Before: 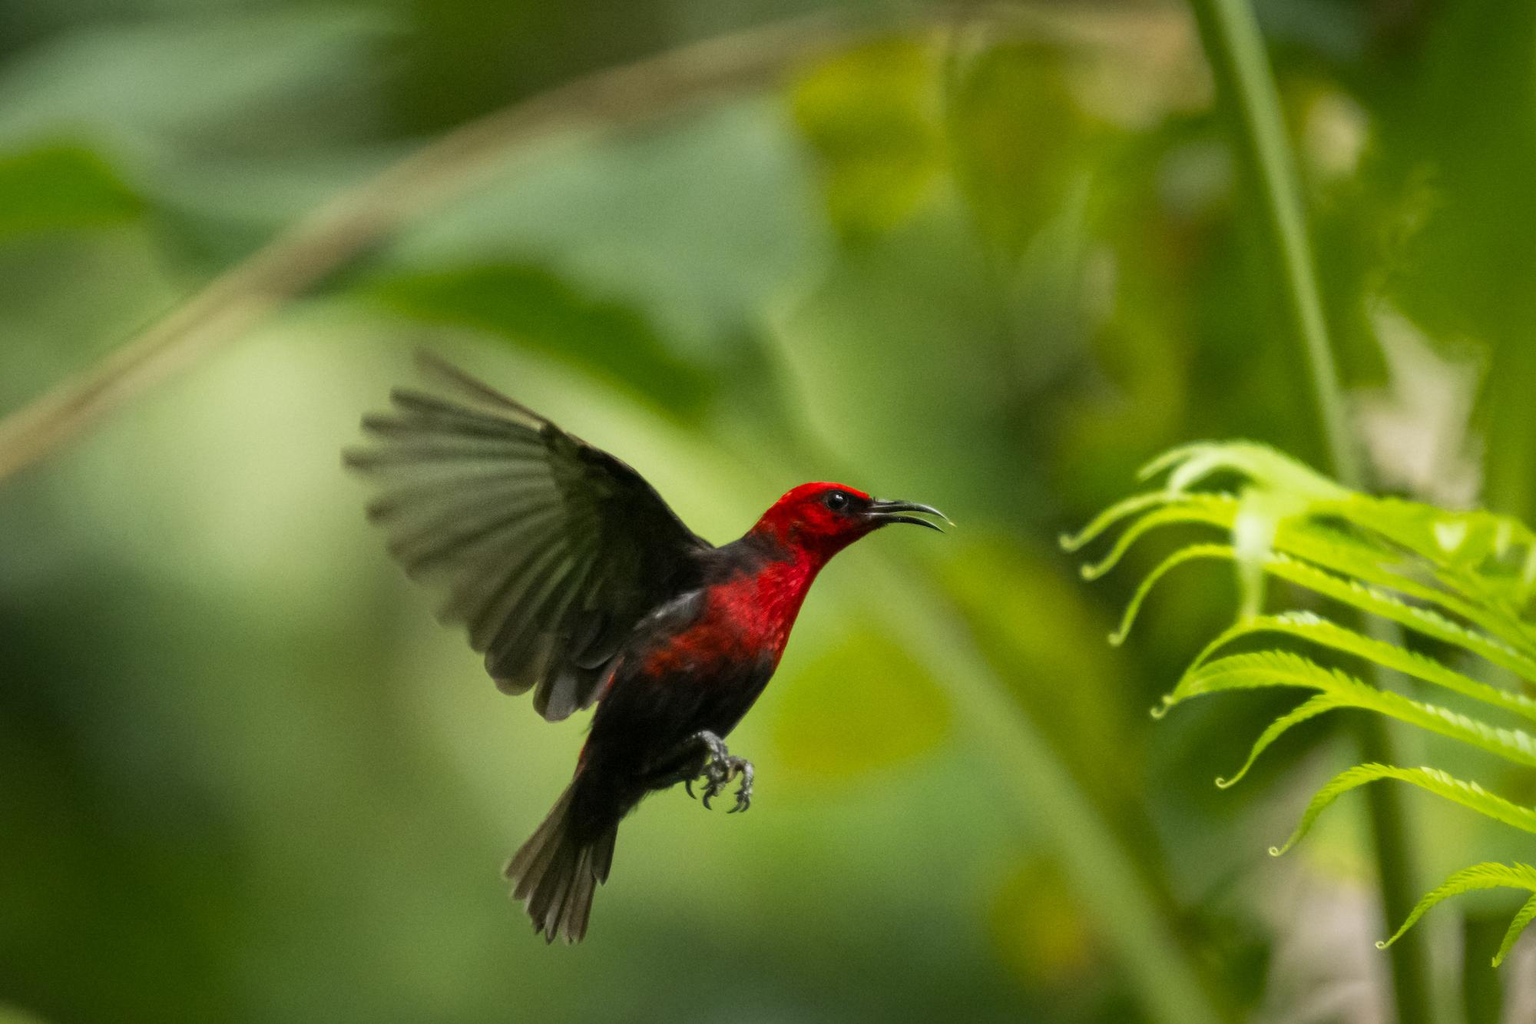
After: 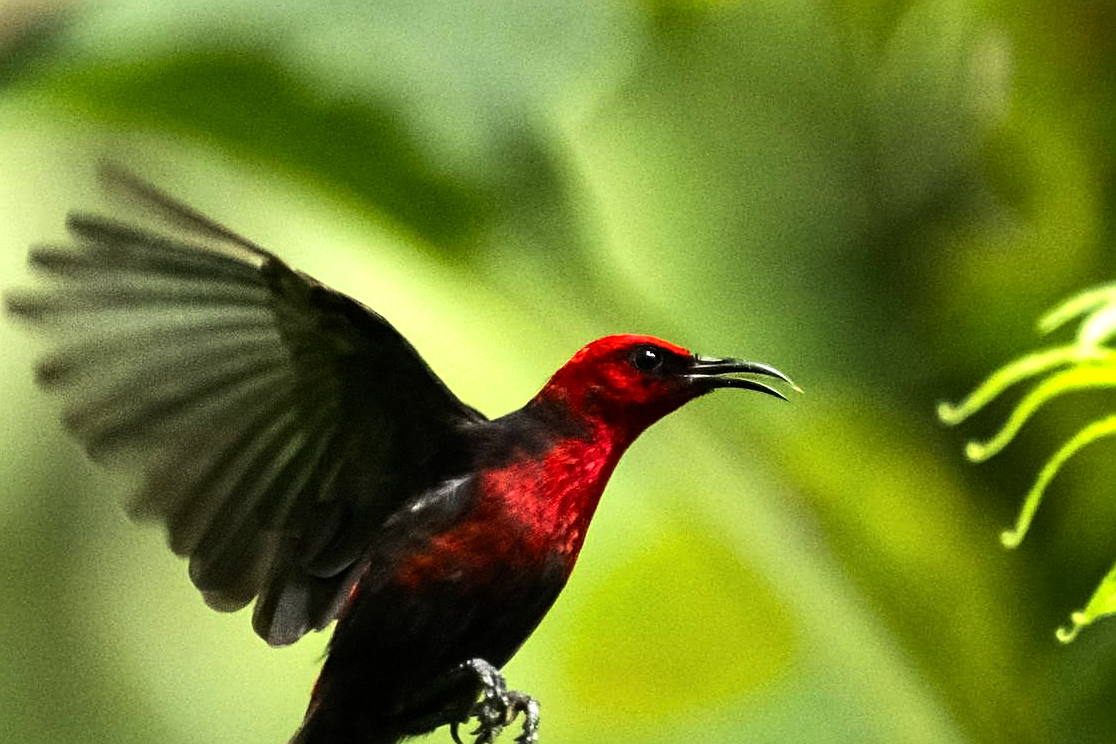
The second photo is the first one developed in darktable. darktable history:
crop and rotate: left 22.13%, top 22.054%, right 22.026%, bottom 22.102%
tone equalizer: -8 EV -1.08 EV, -7 EV -1.01 EV, -6 EV -0.867 EV, -5 EV -0.578 EV, -3 EV 0.578 EV, -2 EV 0.867 EV, -1 EV 1.01 EV, +0 EV 1.08 EV, edges refinement/feathering 500, mask exposure compensation -1.57 EV, preserve details no
sharpen: on, module defaults
contrast brightness saturation: contrast 0.1, brightness 0.02, saturation 0.02
